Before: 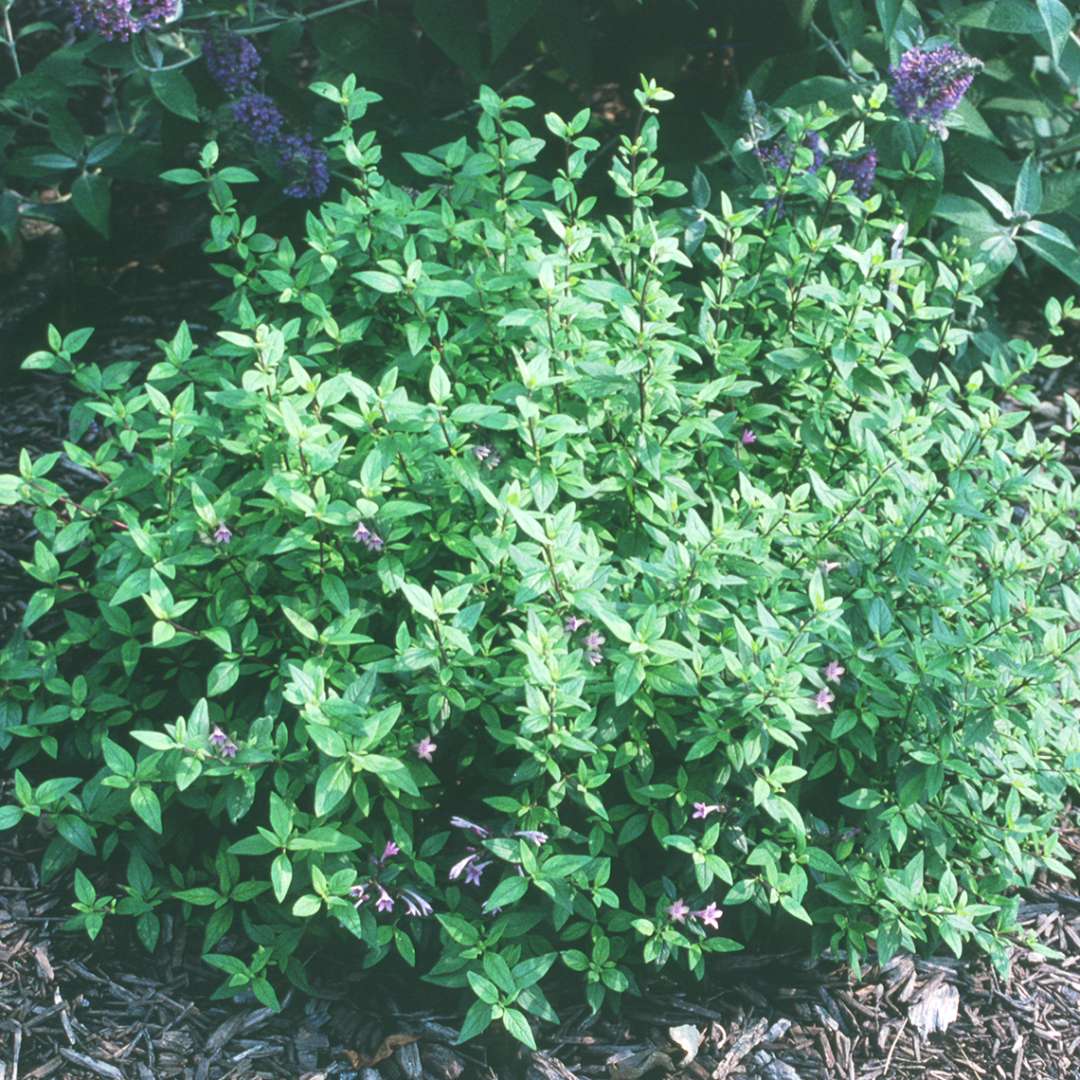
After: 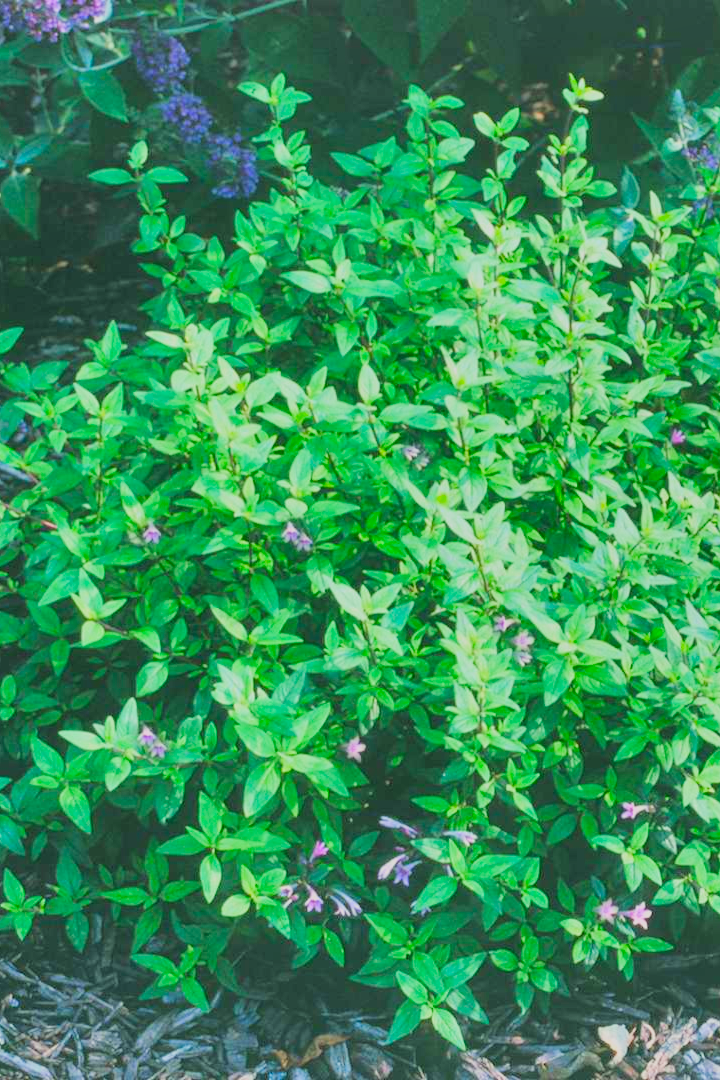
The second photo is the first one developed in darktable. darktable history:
color correction: highlights b* 3
shadows and highlights: low approximation 0.01, soften with gaussian
color balance rgb: perceptual saturation grading › global saturation 25%, global vibrance 20%
contrast brightness saturation: contrast 0.07, brightness 0.18, saturation 0.4
crop and rotate: left 6.617%, right 26.717%
color balance: input saturation 99%
filmic rgb: black relative exposure -6.82 EV, white relative exposure 5.89 EV, hardness 2.71
